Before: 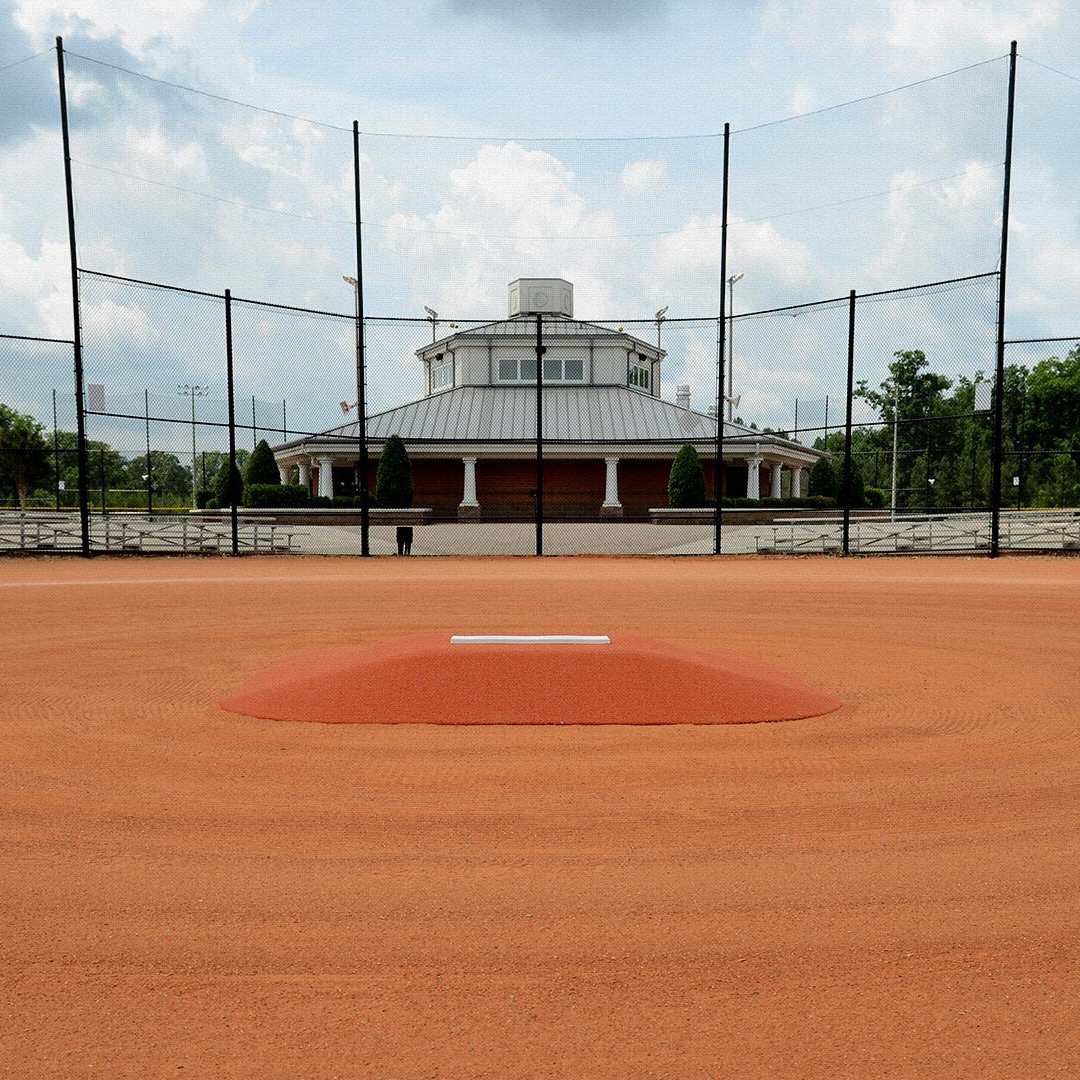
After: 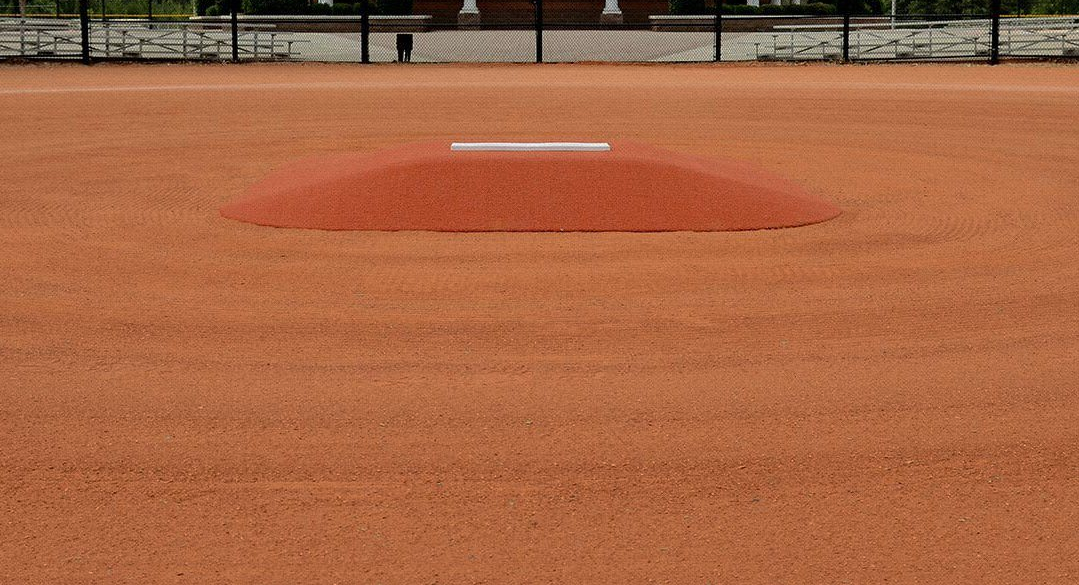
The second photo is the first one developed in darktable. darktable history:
crop and rotate: top 45.744%, right 0.071%
tone curve: curves: ch0 [(0, 0) (0.915, 0.89) (1, 1)], preserve colors none
